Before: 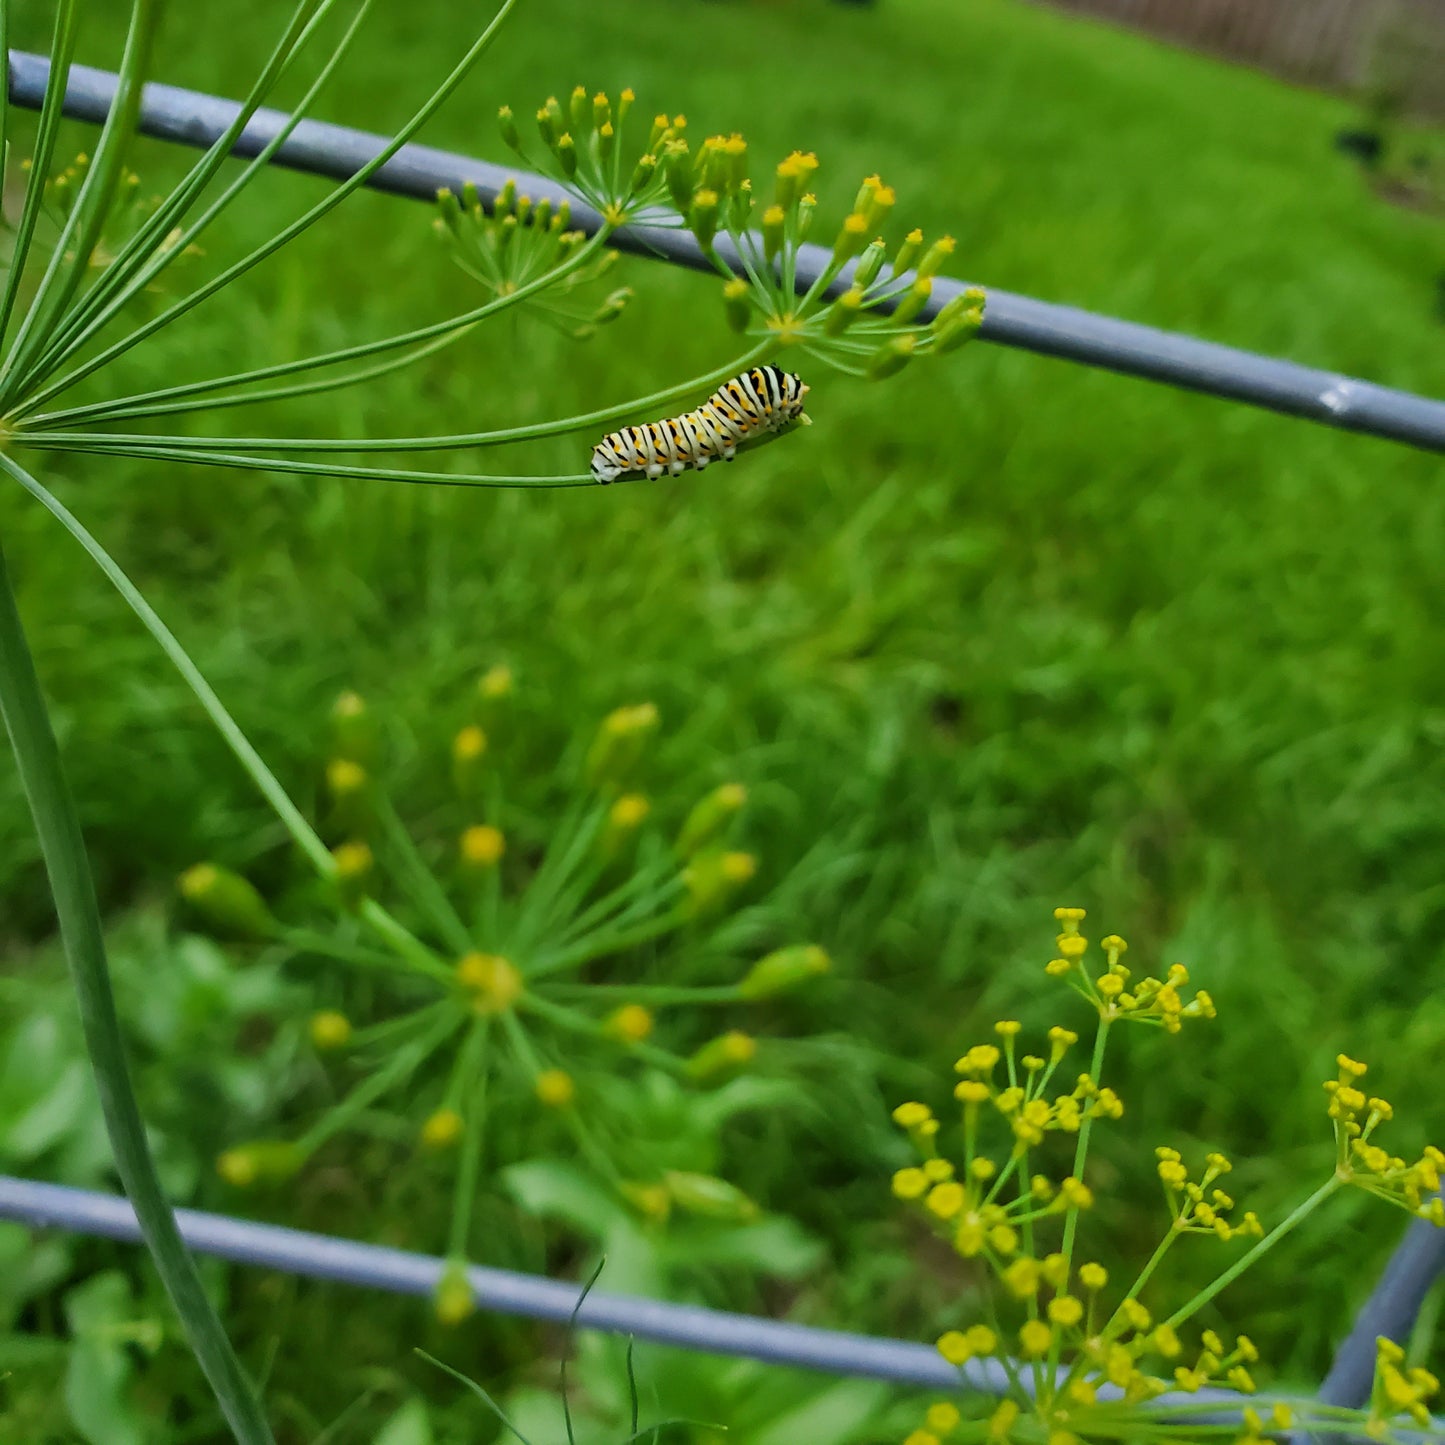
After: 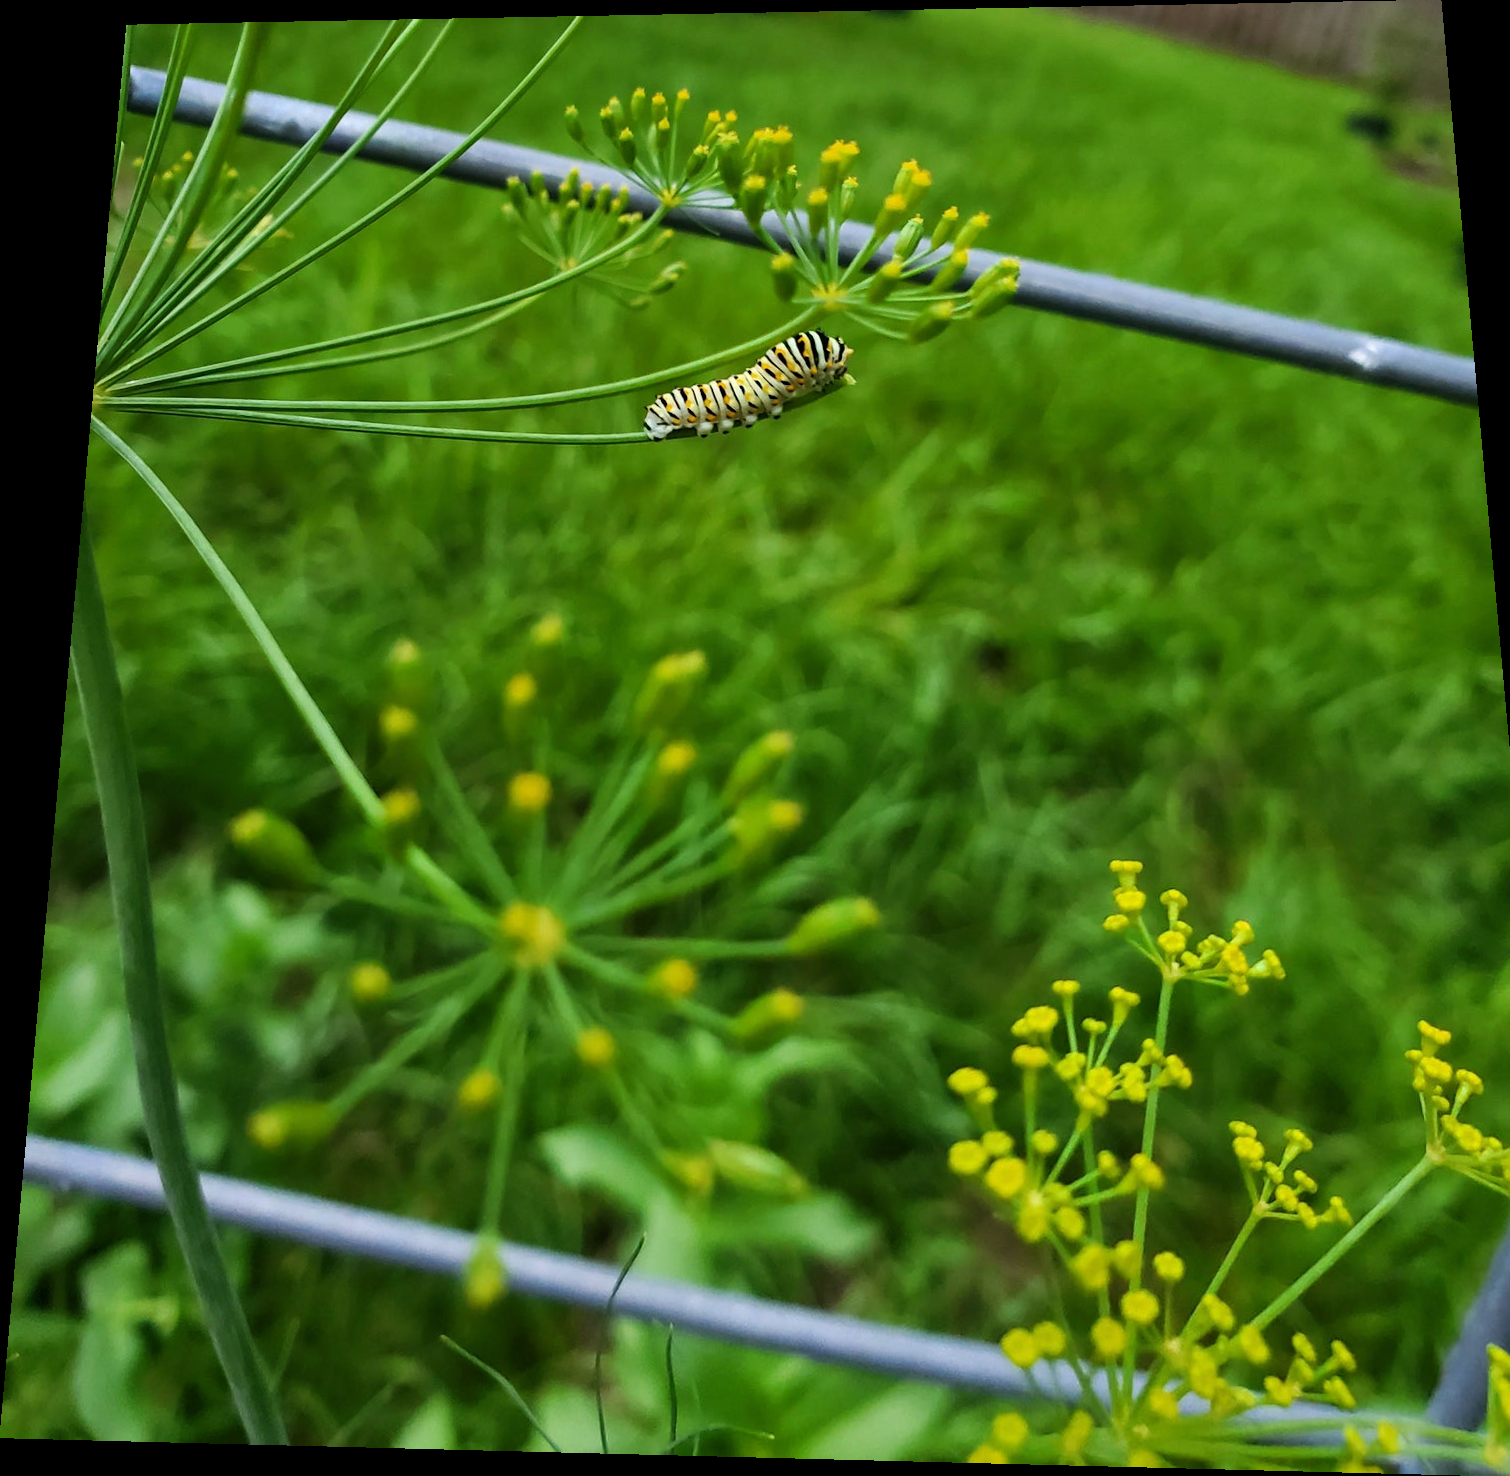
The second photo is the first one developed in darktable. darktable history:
rotate and perspective: rotation 0.128°, lens shift (vertical) -0.181, lens shift (horizontal) -0.044, shear 0.001, automatic cropping off
tone equalizer: -8 EV -0.417 EV, -7 EV -0.389 EV, -6 EV -0.333 EV, -5 EV -0.222 EV, -3 EV 0.222 EV, -2 EV 0.333 EV, -1 EV 0.389 EV, +0 EV 0.417 EV, edges refinement/feathering 500, mask exposure compensation -1.57 EV, preserve details no
crop: right 4.126%, bottom 0.031%
